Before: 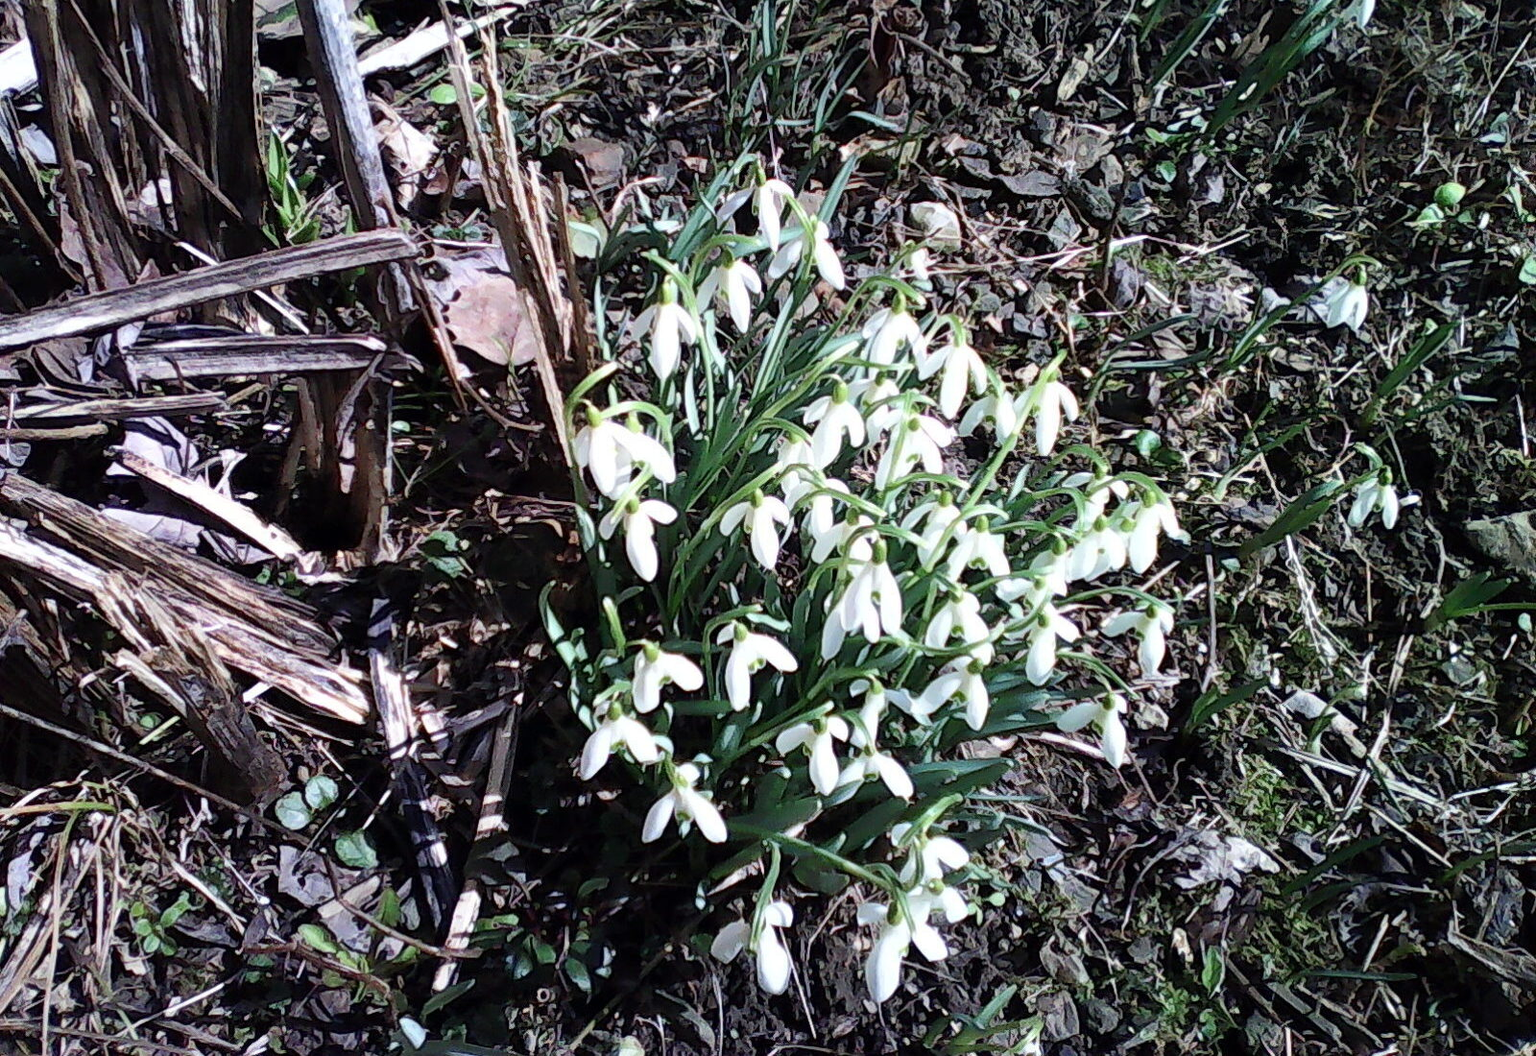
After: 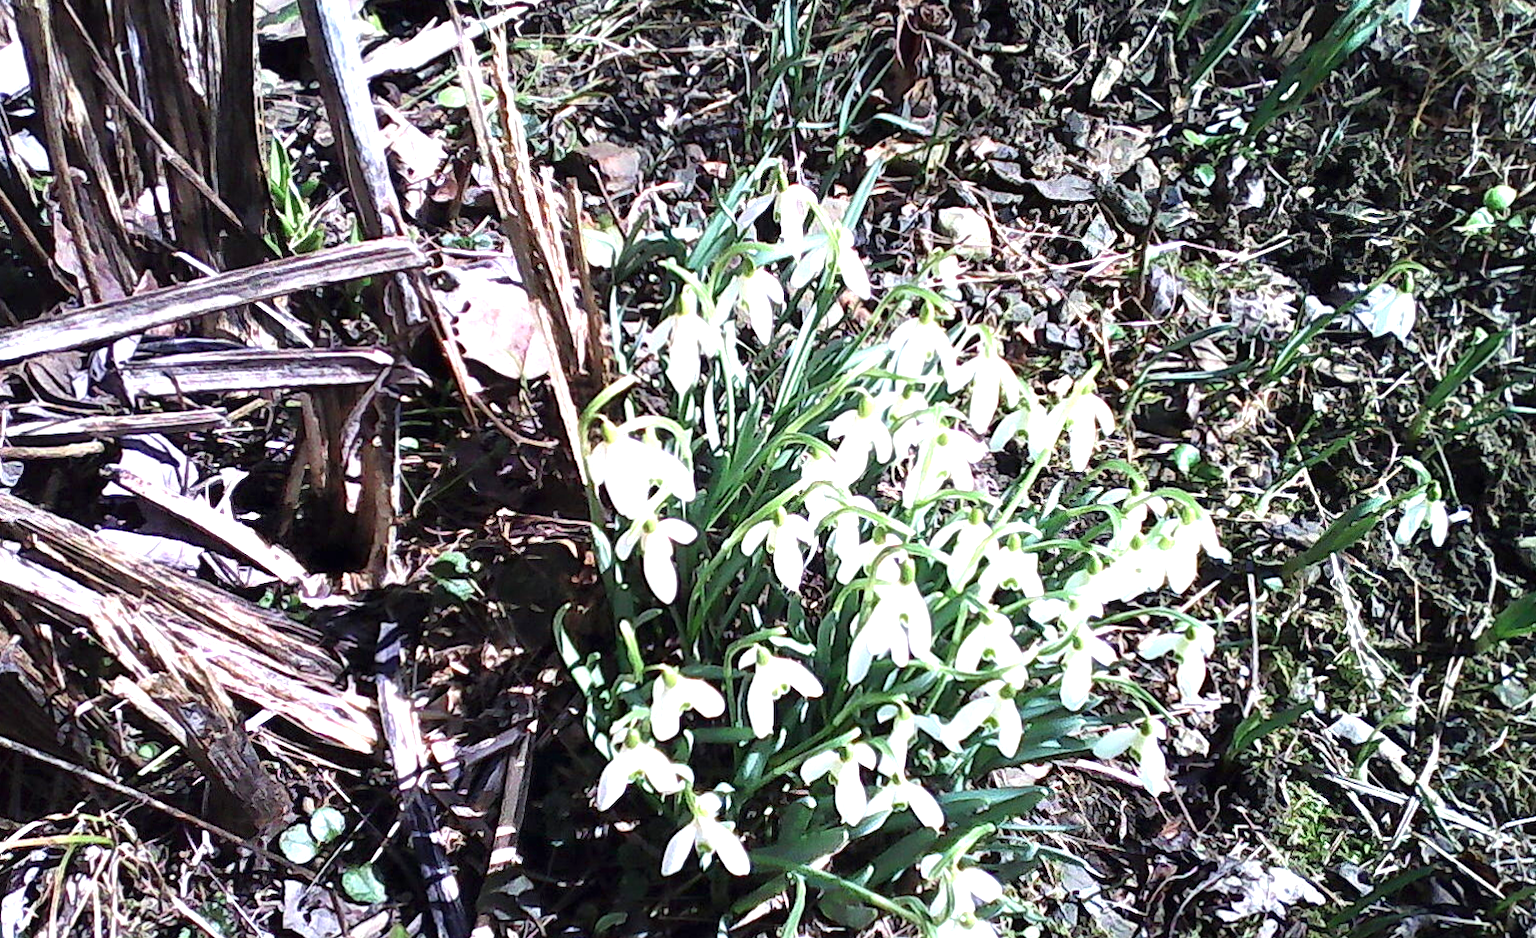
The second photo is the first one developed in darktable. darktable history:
crop and rotate: angle 0.2°, left 0.275%, right 3.127%, bottom 14.18%
exposure: black level correction 0, exposure 1.1 EV, compensate exposure bias true, compensate highlight preservation false
